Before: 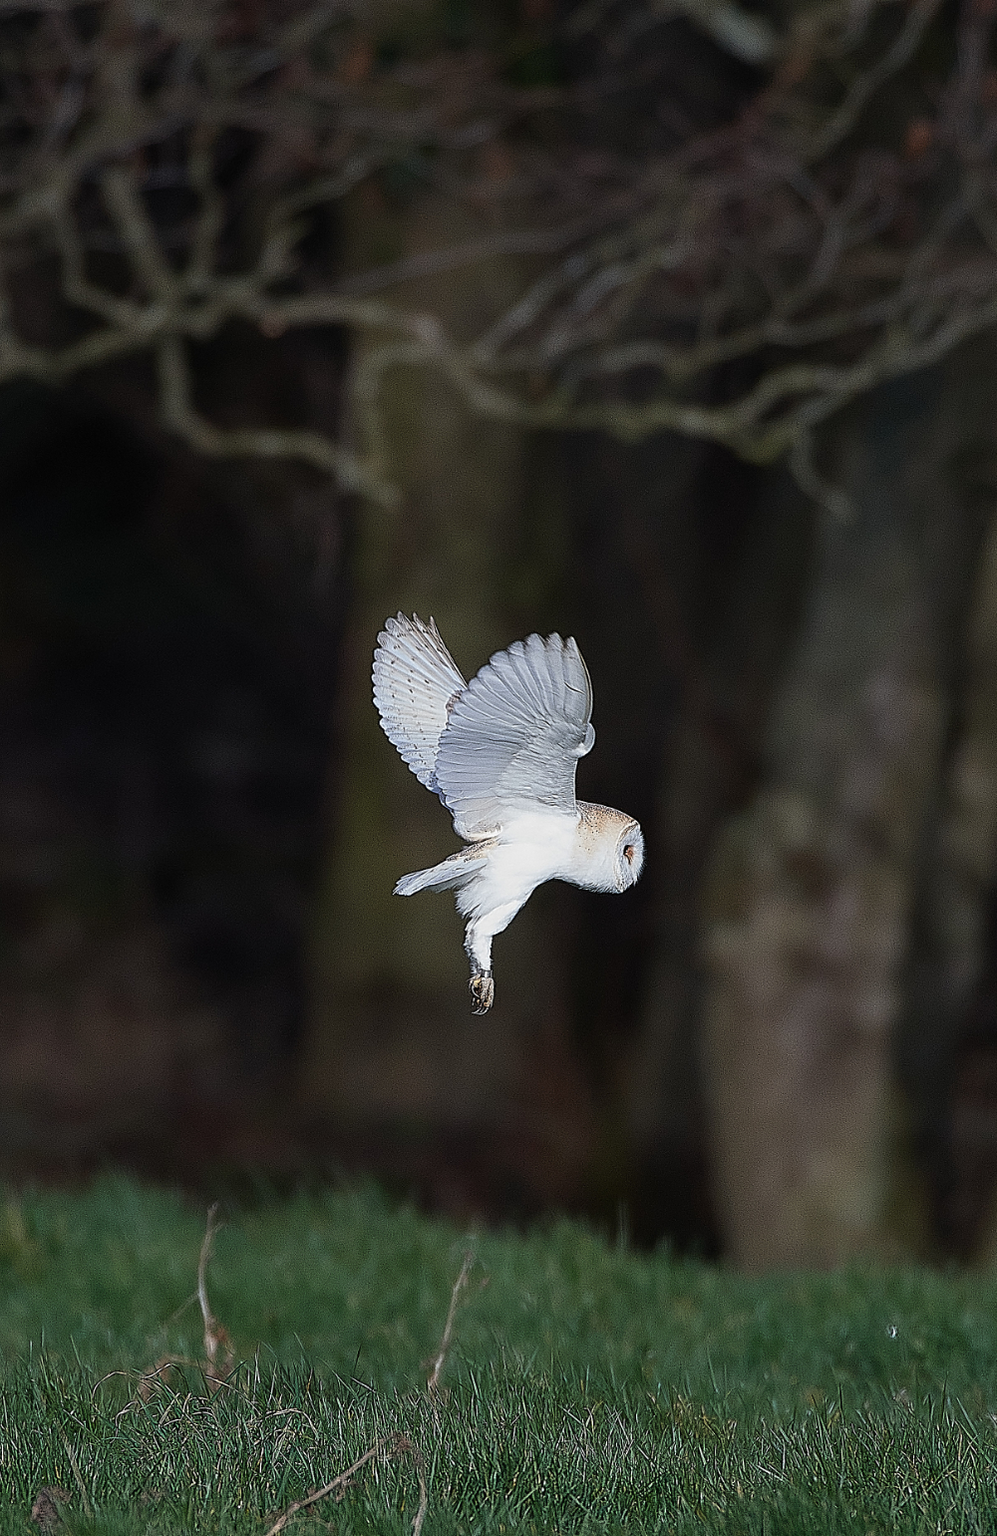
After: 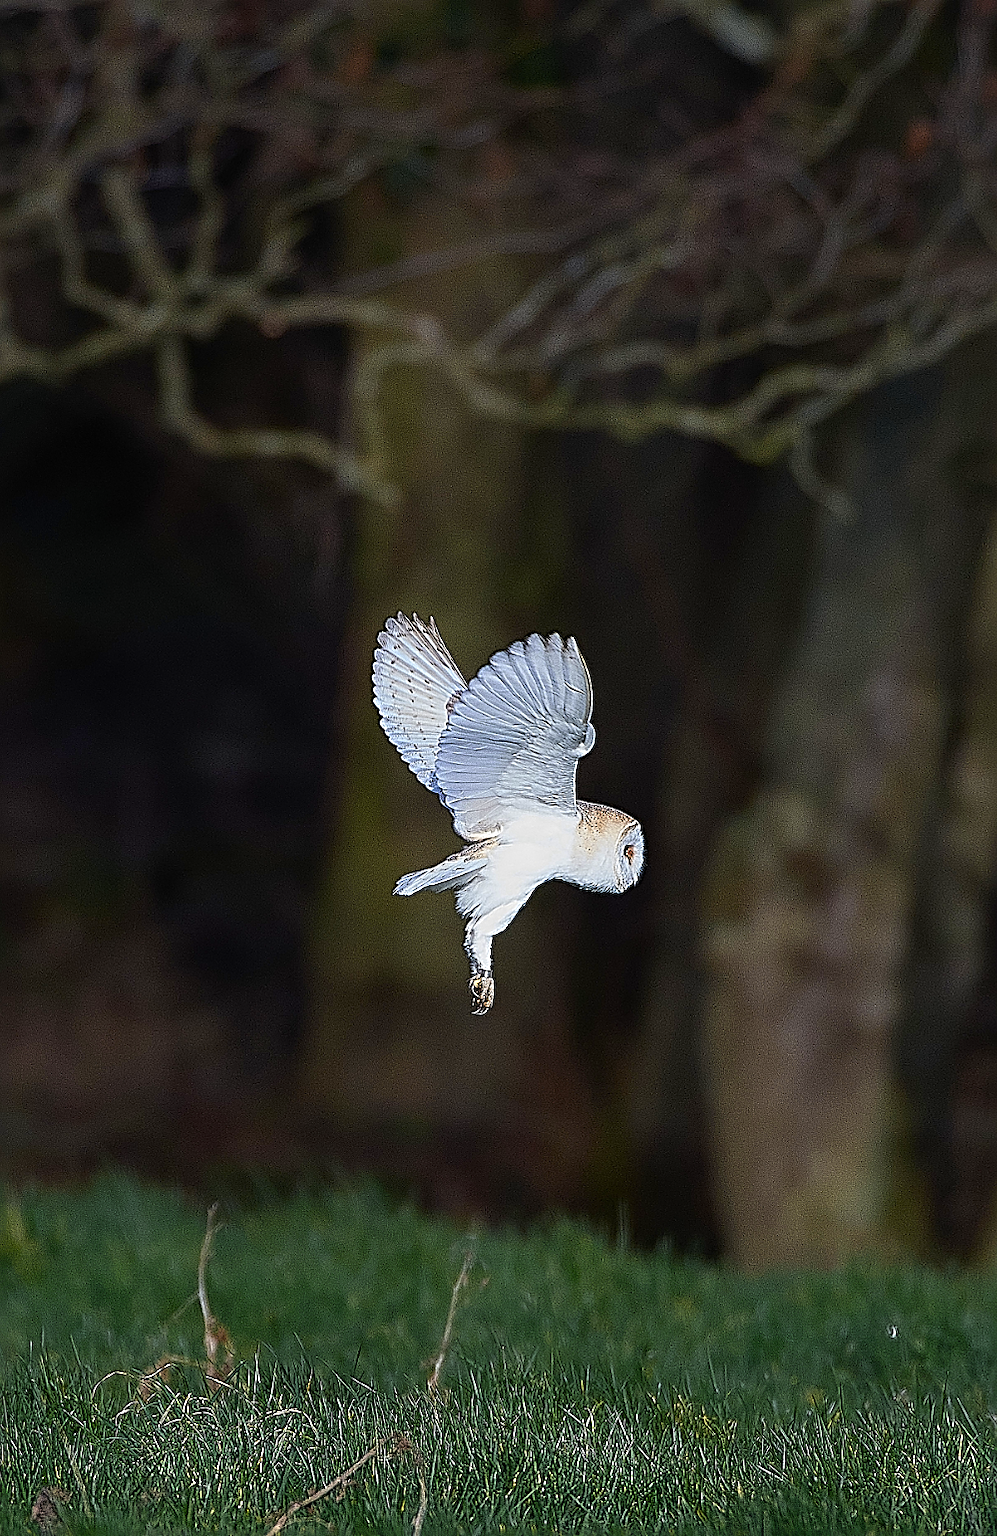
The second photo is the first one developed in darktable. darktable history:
sharpen: radius 2.676, amount 0.669
color balance rgb: perceptual saturation grading › global saturation 25%, global vibrance 20%
color zones: curves: ch0 [(0, 0.485) (0.178, 0.476) (0.261, 0.623) (0.411, 0.403) (0.708, 0.603) (0.934, 0.412)]; ch1 [(0.003, 0.485) (0.149, 0.496) (0.229, 0.584) (0.326, 0.551) (0.484, 0.262) (0.757, 0.643)]
